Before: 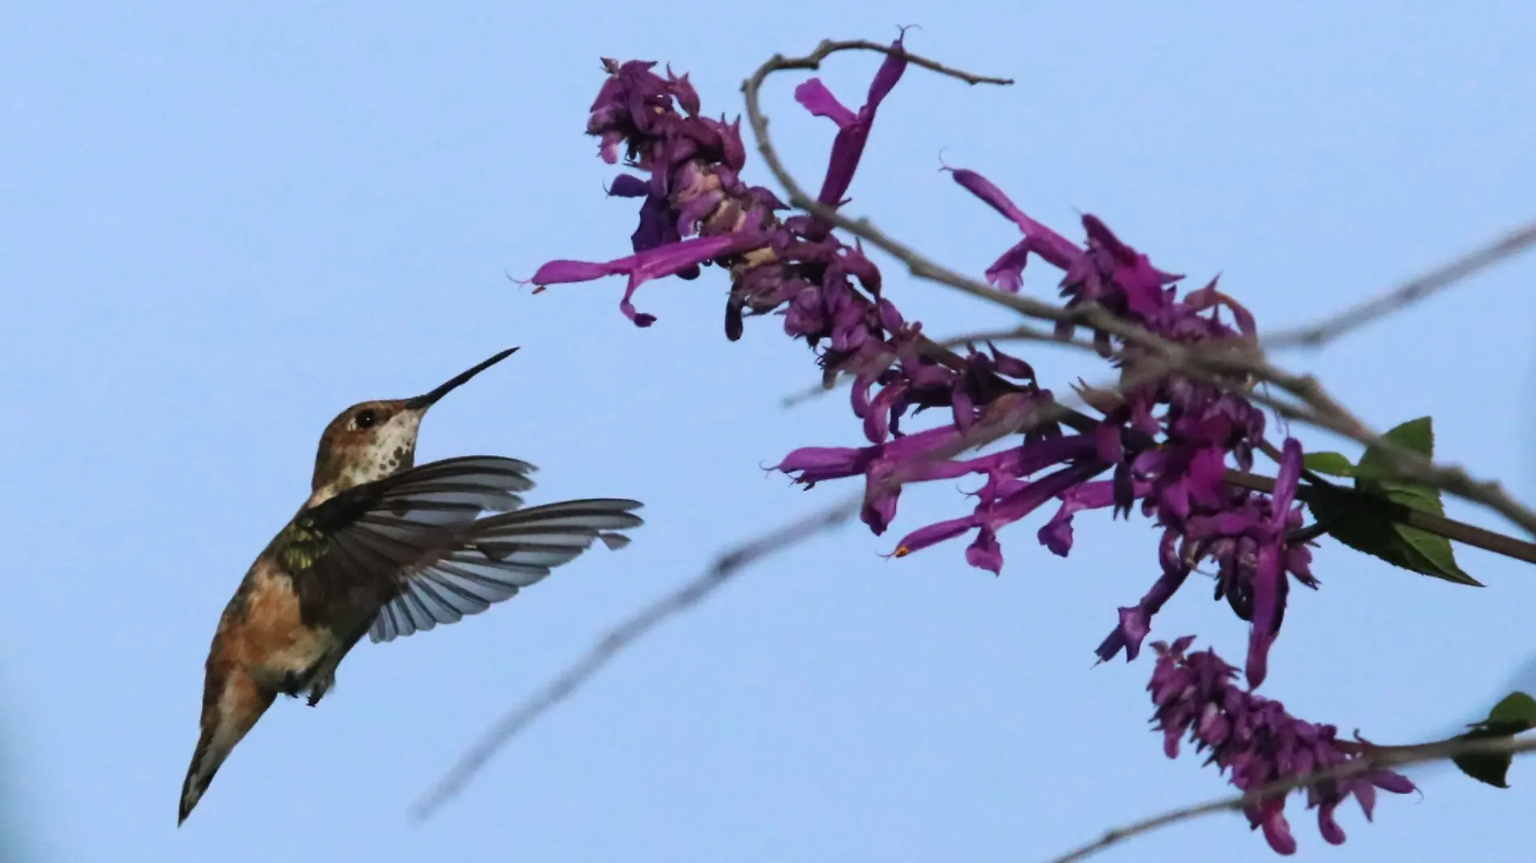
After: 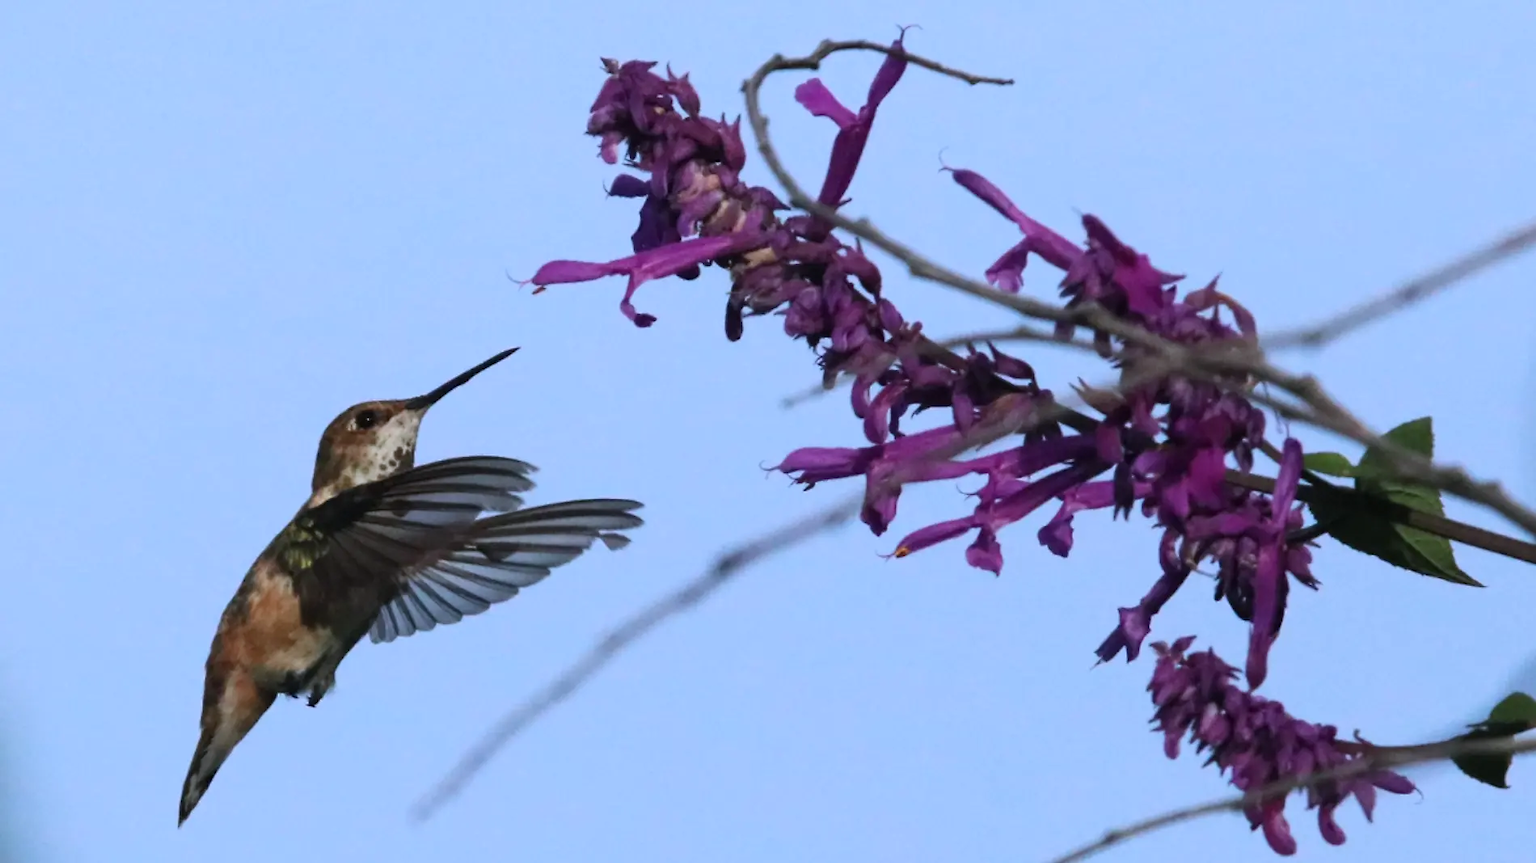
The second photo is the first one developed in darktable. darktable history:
color calibration: illuminant as shot in camera, x 0.358, y 0.373, temperature 4628.91 K
contrast brightness saturation: saturation -0.04
